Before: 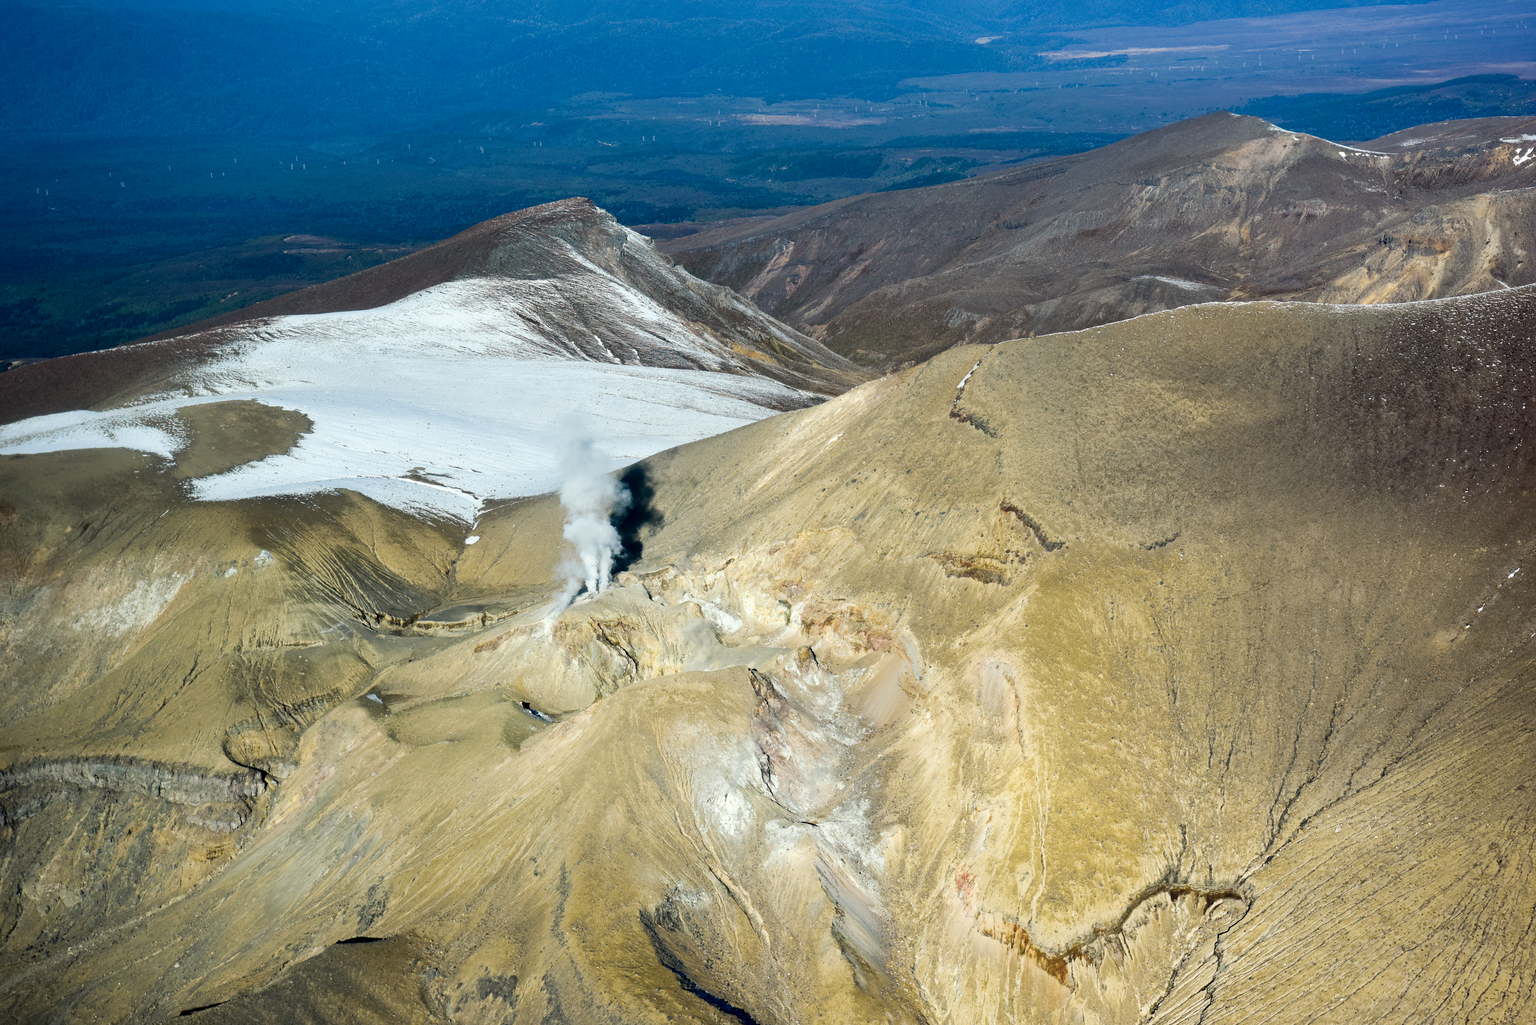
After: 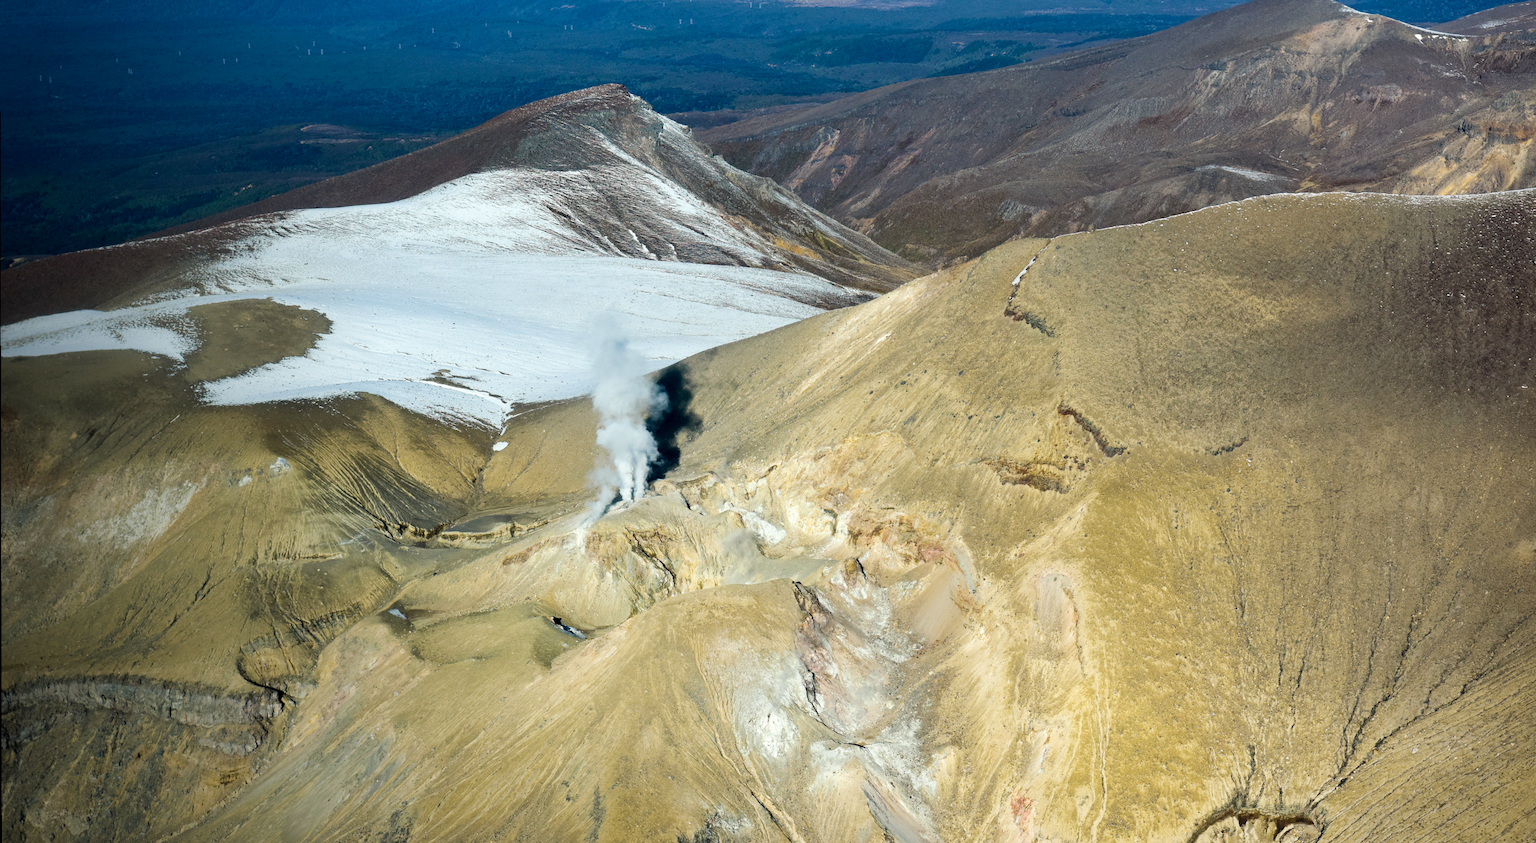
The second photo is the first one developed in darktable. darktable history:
velvia: strength 14.79%
vignetting: fall-off start 71.77%, brightness -0.557, saturation 0.003, center (0.218, -0.231)
crop and rotate: angle 0.11°, top 11.681%, right 5.435%, bottom 10.669%
